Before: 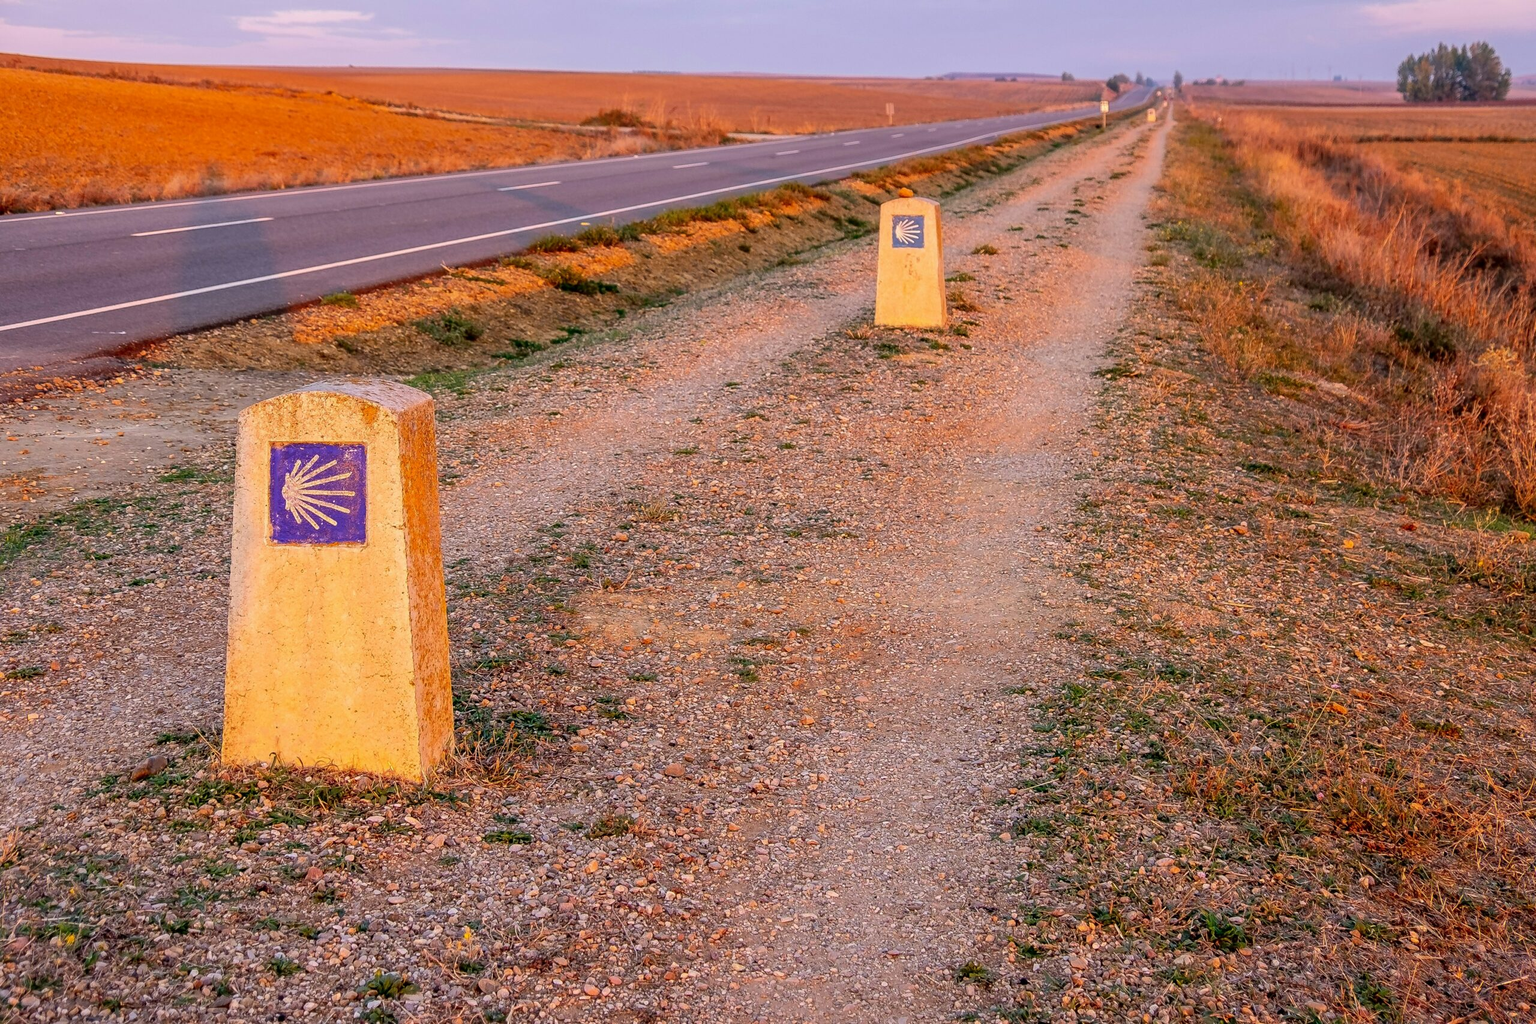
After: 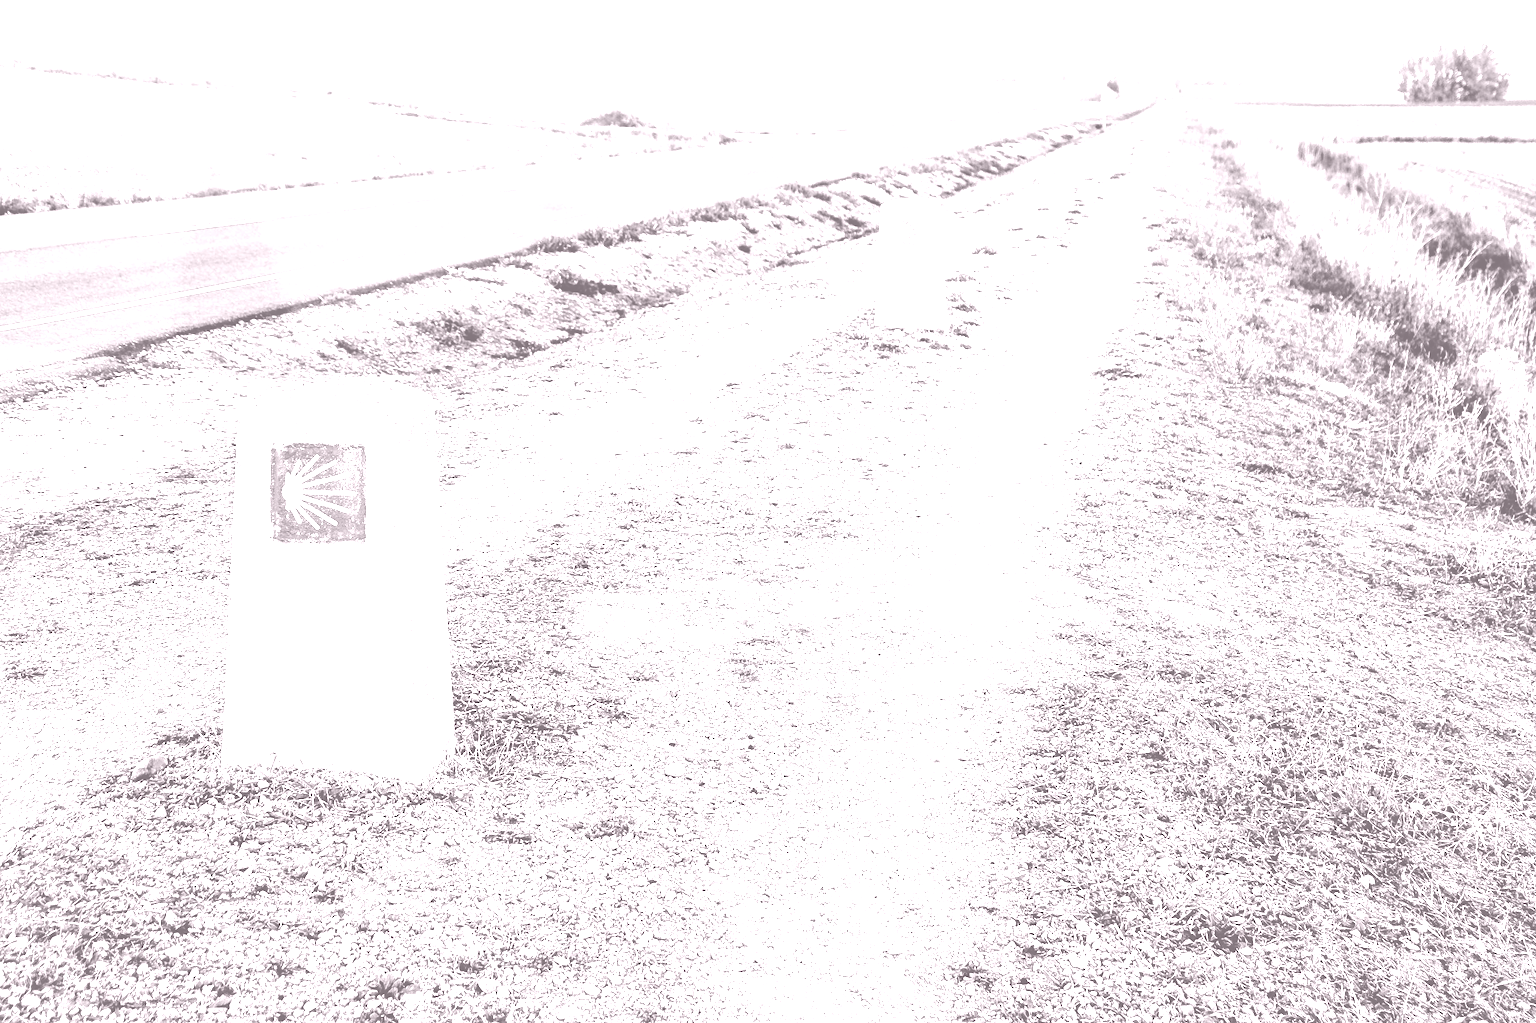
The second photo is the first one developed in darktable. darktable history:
colorize: hue 25.2°, saturation 83%, source mix 82%, lightness 79%, version 1
velvia: on, module defaults
rgb curve: curves: ch0 [(0, 0) (0.21, 0.15) (0.24, 0.21) (0.5, 0.75) (0.75, 0.96) (0.89, 0.99) (1, 1)]; ch1 [(0, 0.02) (0.21, 0.13) (0.25, 0.2) (0.5, 0.67) (0.75, 0.9) (0.89, 0.97) (1, 1)]; ch2 [(0, 0.02) (0.21, 0.13) (0.25, 0.2) (0.5, 0.67) (0.75, 0.9) (0.89, 0.97) (1, 1)], compensate middle gray true
